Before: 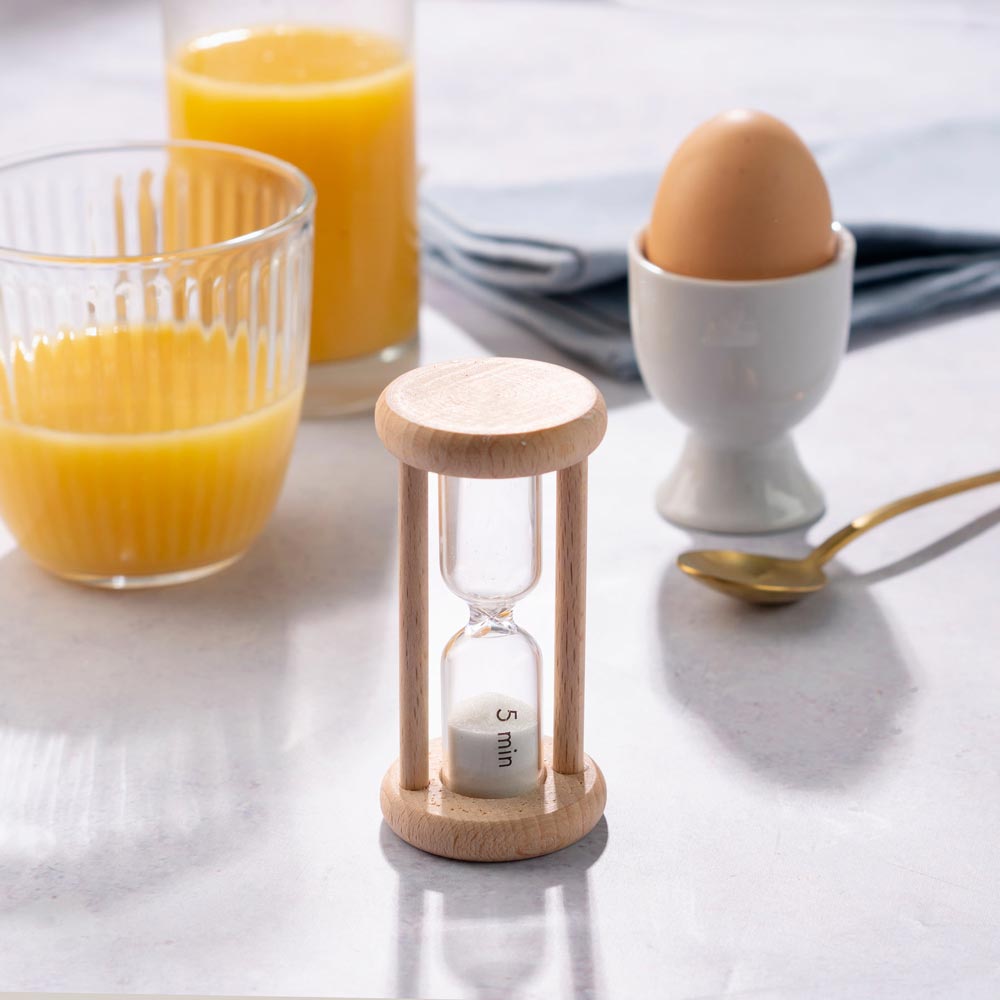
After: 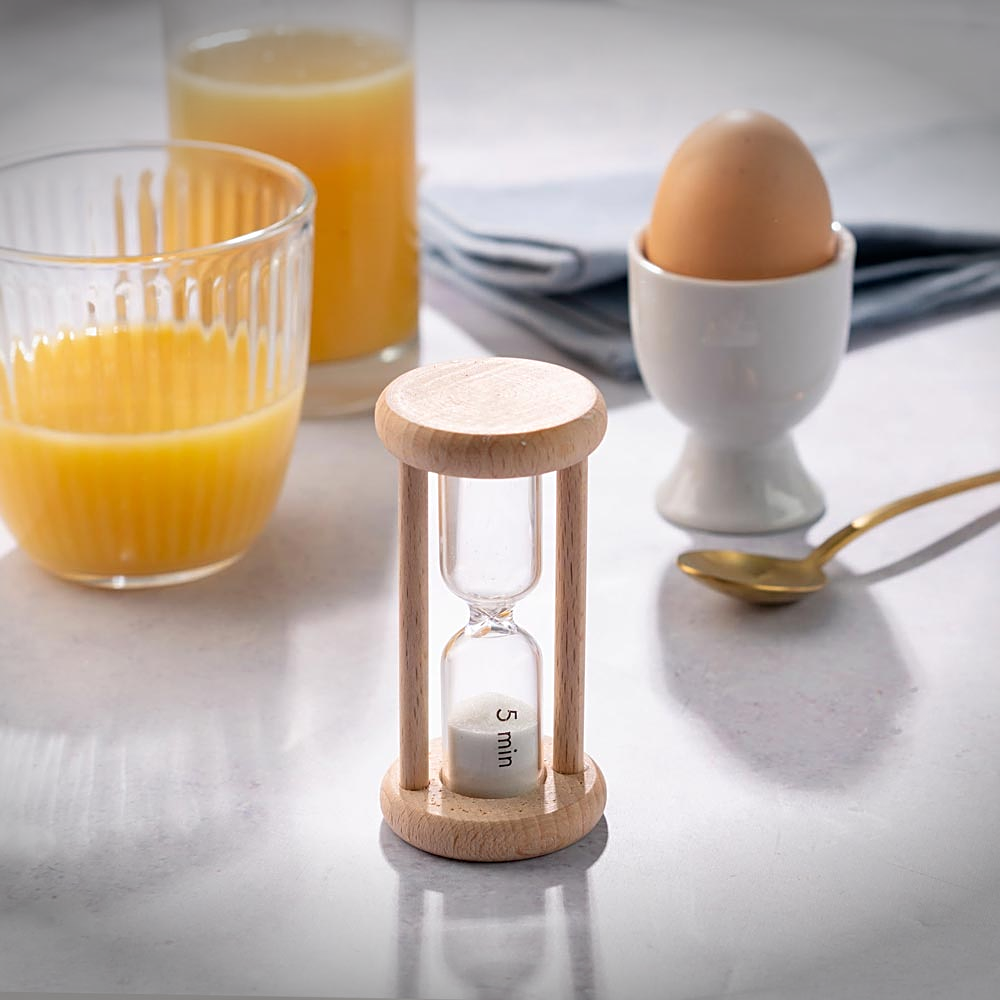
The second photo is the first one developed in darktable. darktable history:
vignetting: fall-off start 99.38%, brightness -0.624, saturation -0.68, center (-0.013, 0), width/height ratio 1.304
sharpen: on, module defaults
